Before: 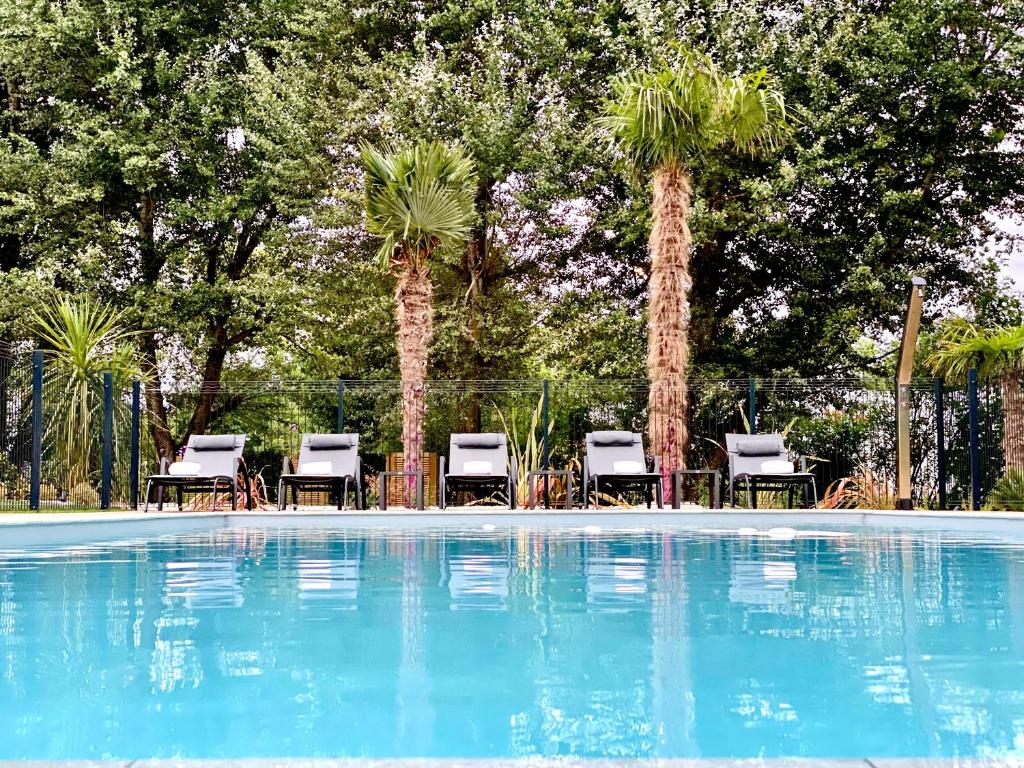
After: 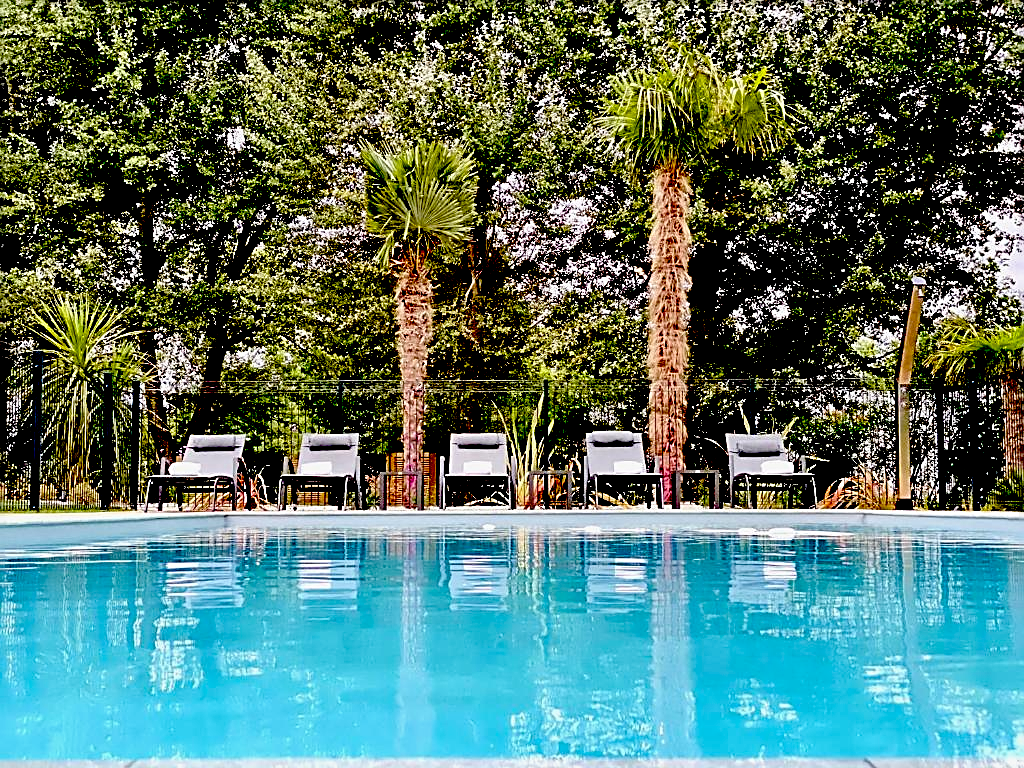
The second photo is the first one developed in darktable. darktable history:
sharpen: on, module defaults
exposure: black level correction 0.098, exposure -0.092 EV, compensate highlight preservation false
